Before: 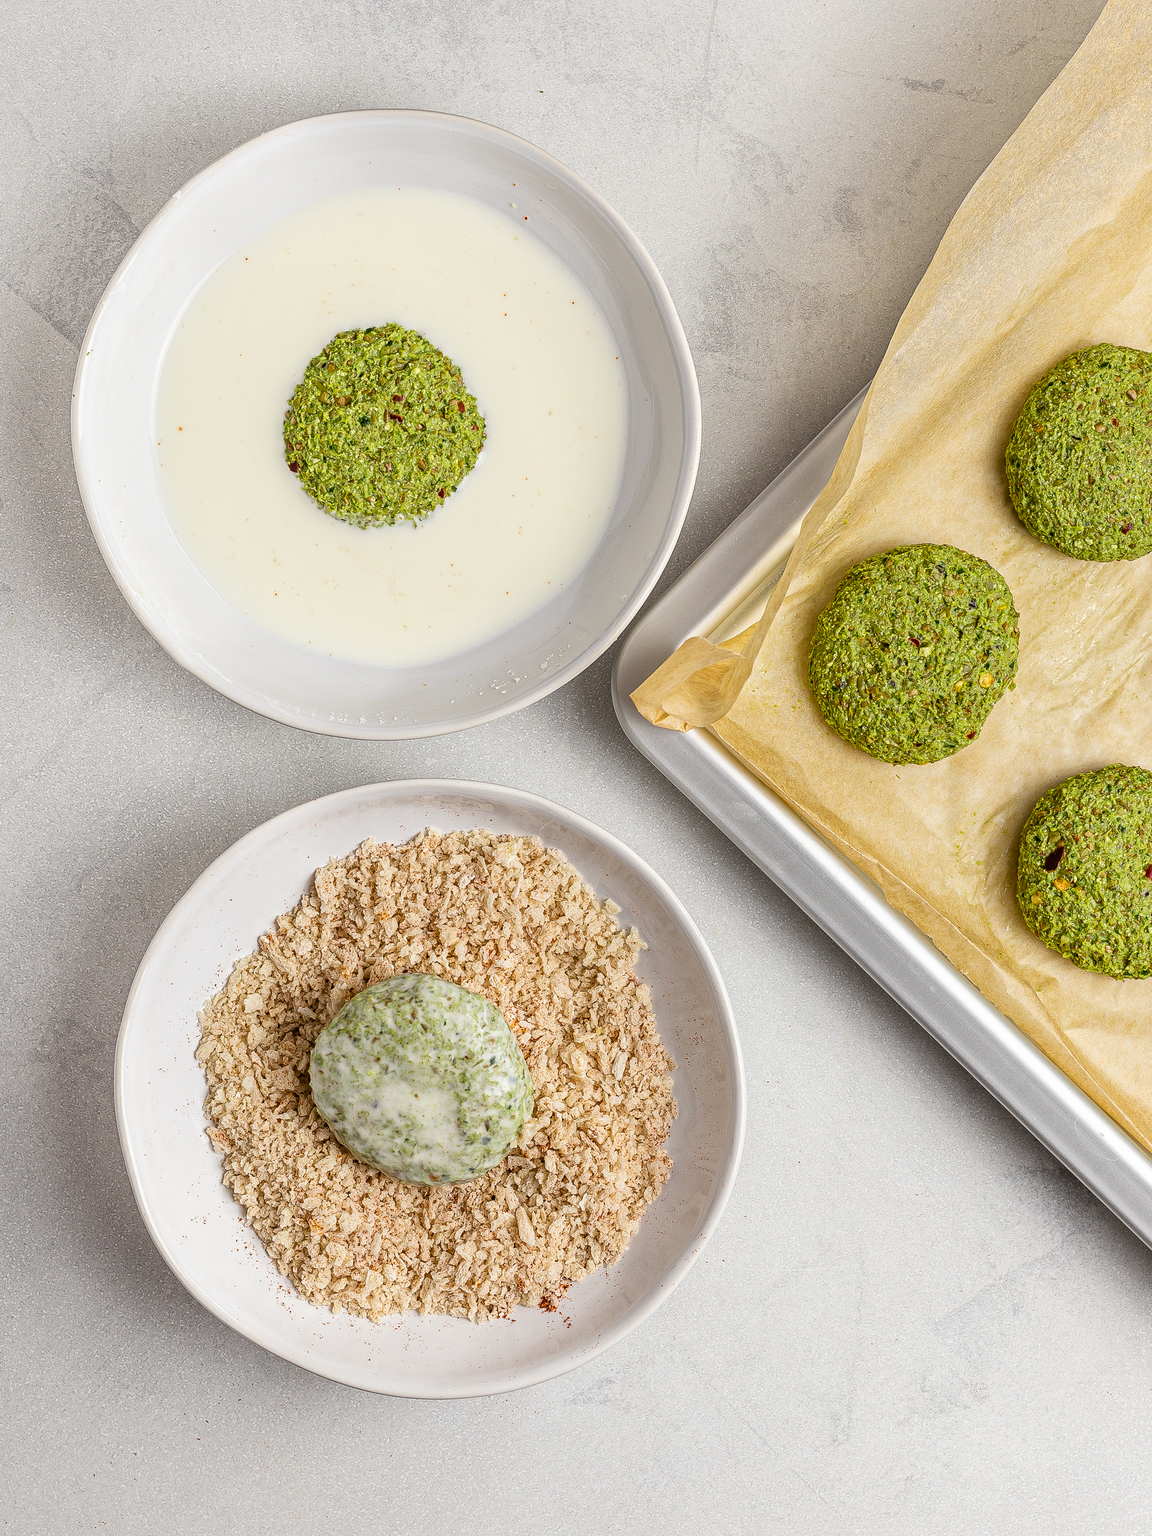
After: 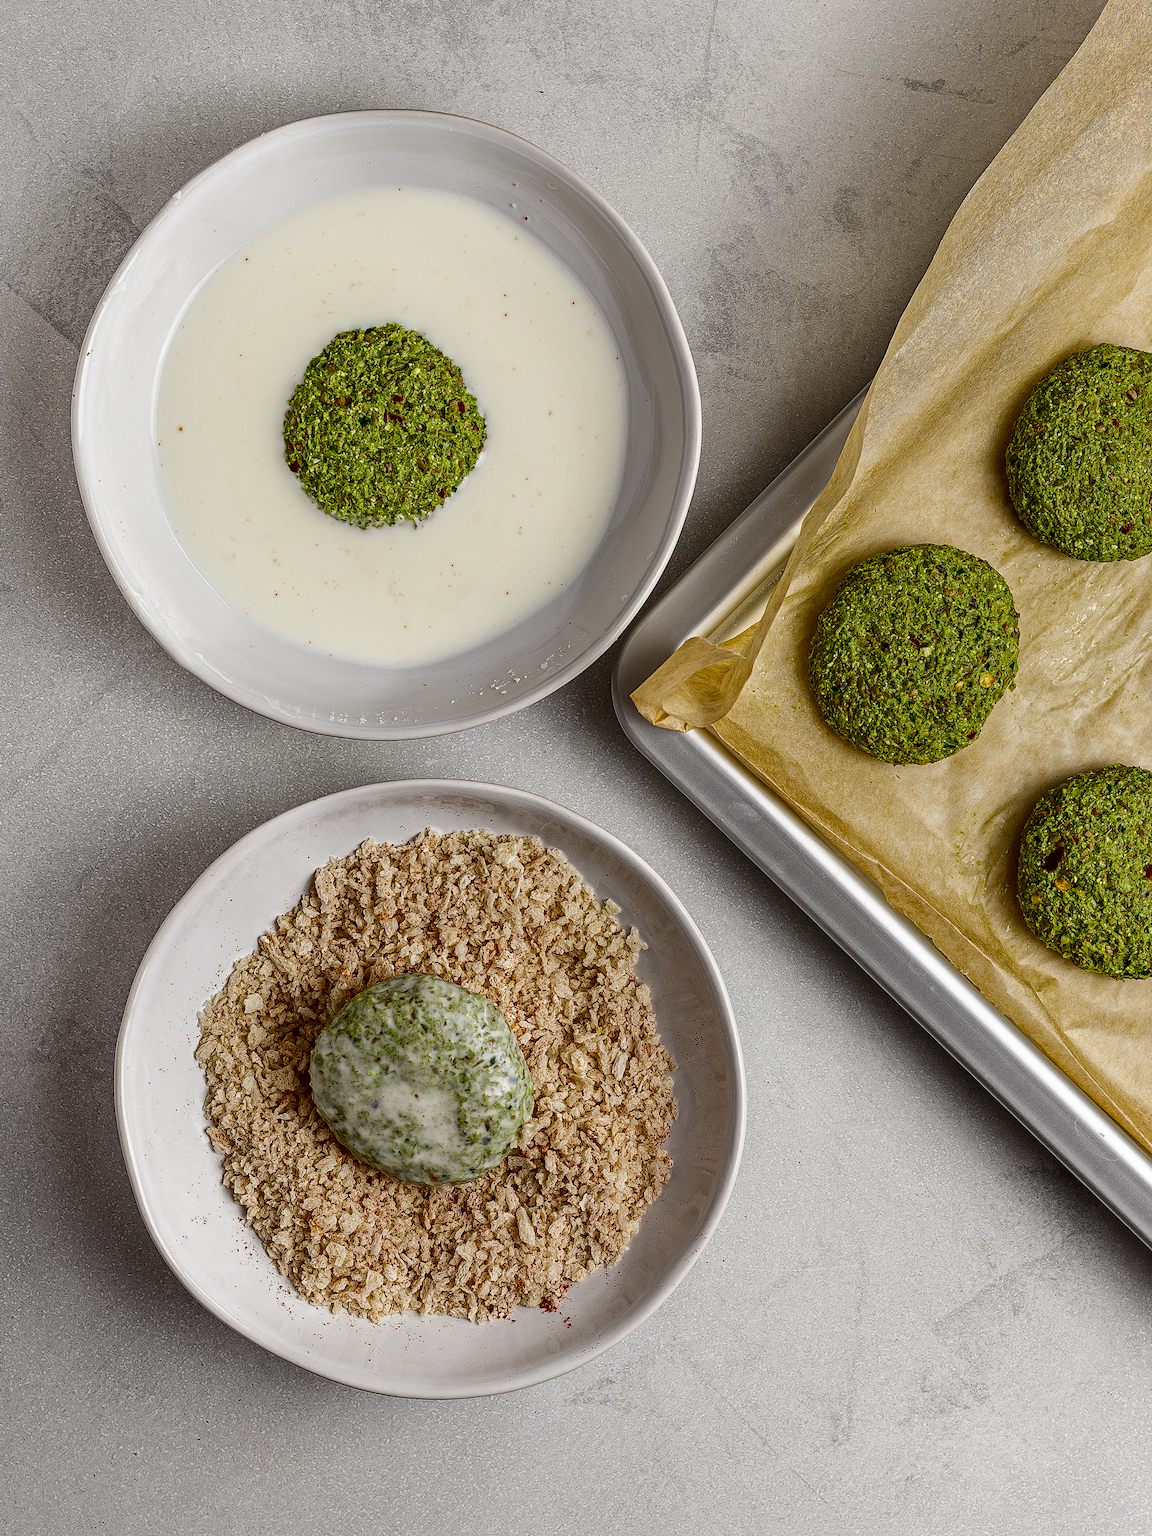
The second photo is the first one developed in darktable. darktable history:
contrast brightness saturation: brightness -0.506
